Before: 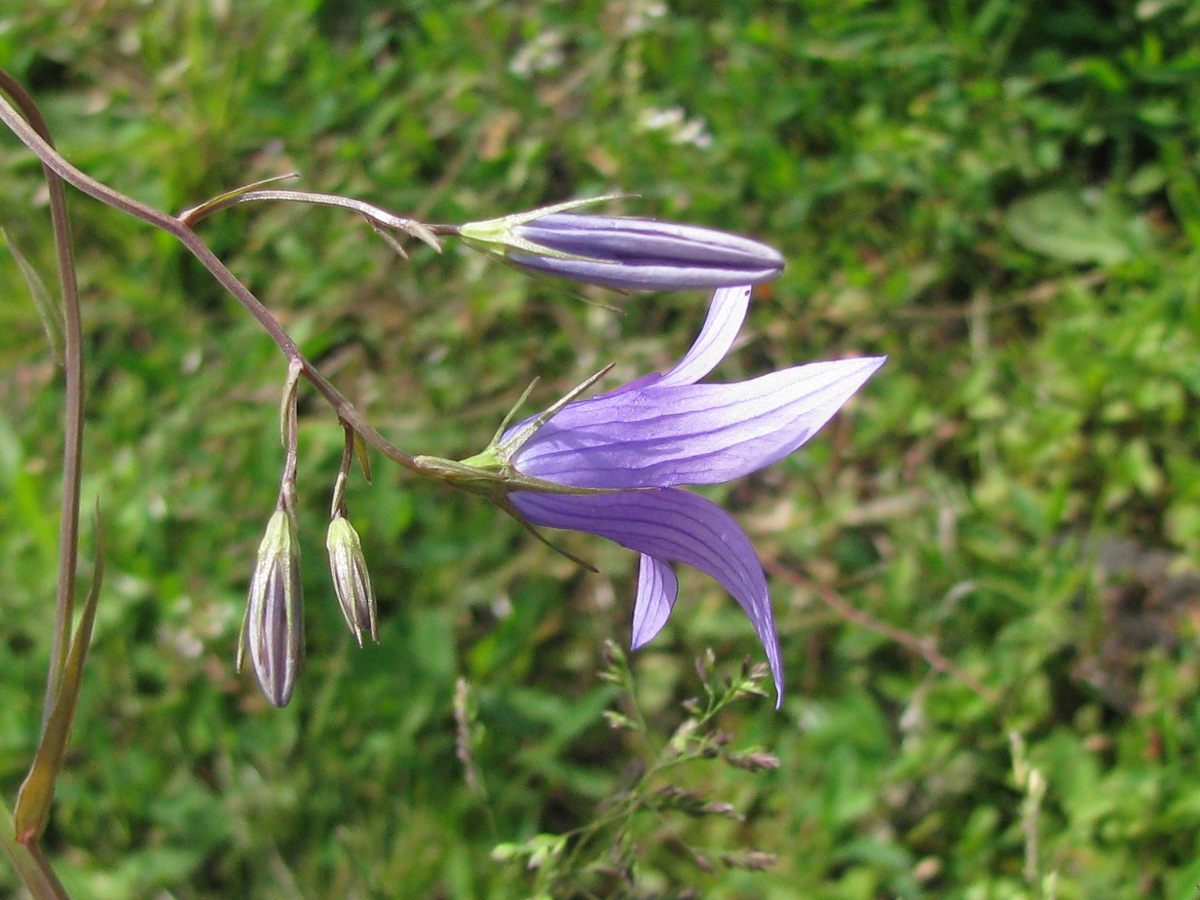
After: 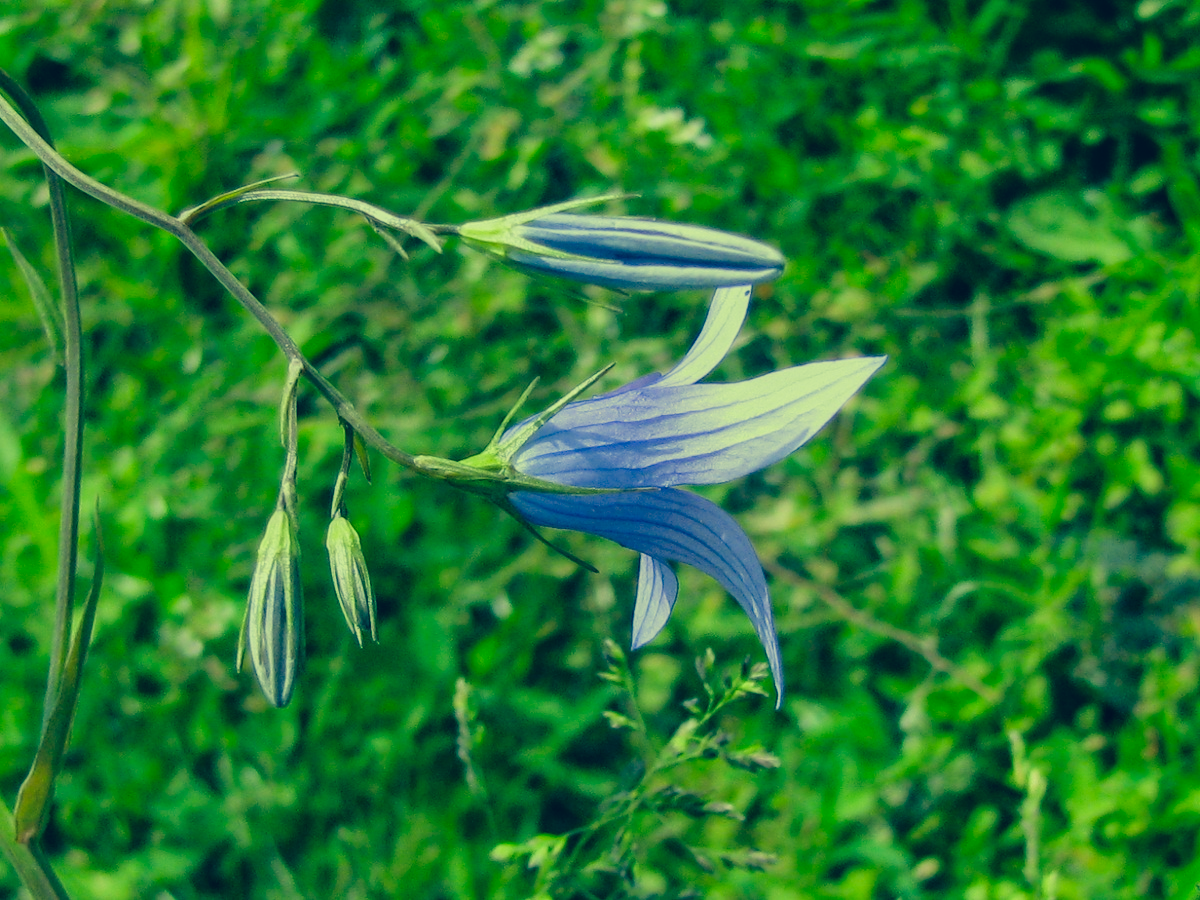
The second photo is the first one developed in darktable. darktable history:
filmic rgb: black relative exposure -7.65 EV, white relative exposure 4.56 EV, hardness 3.61, contrast 1.05
local contrast: on, module defaults
color correction: highlights a* -15.58, highlights b* 40, shadows a* -40, shadows b* -26.18
